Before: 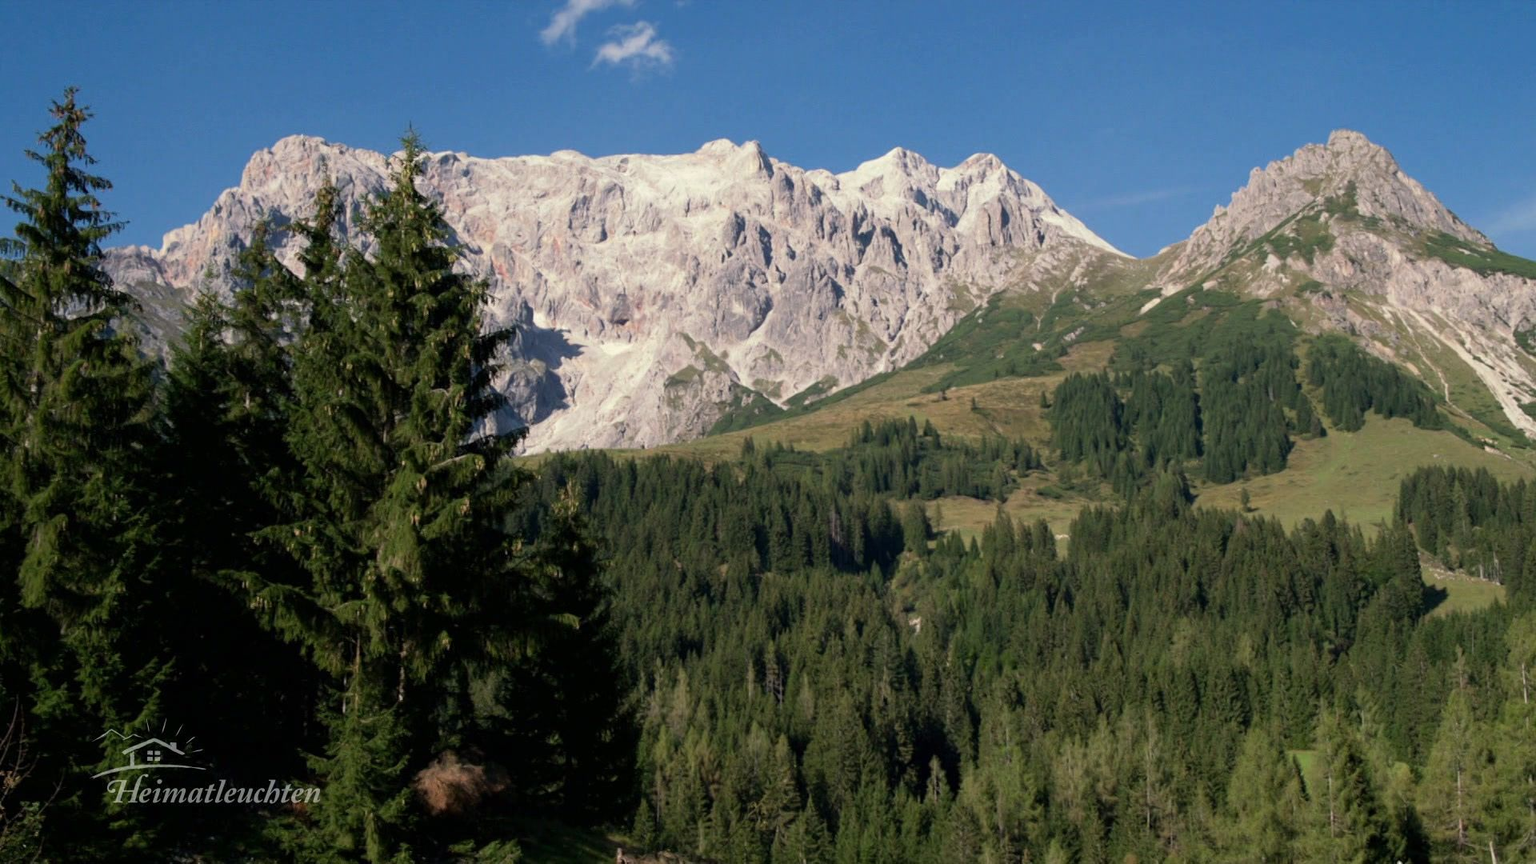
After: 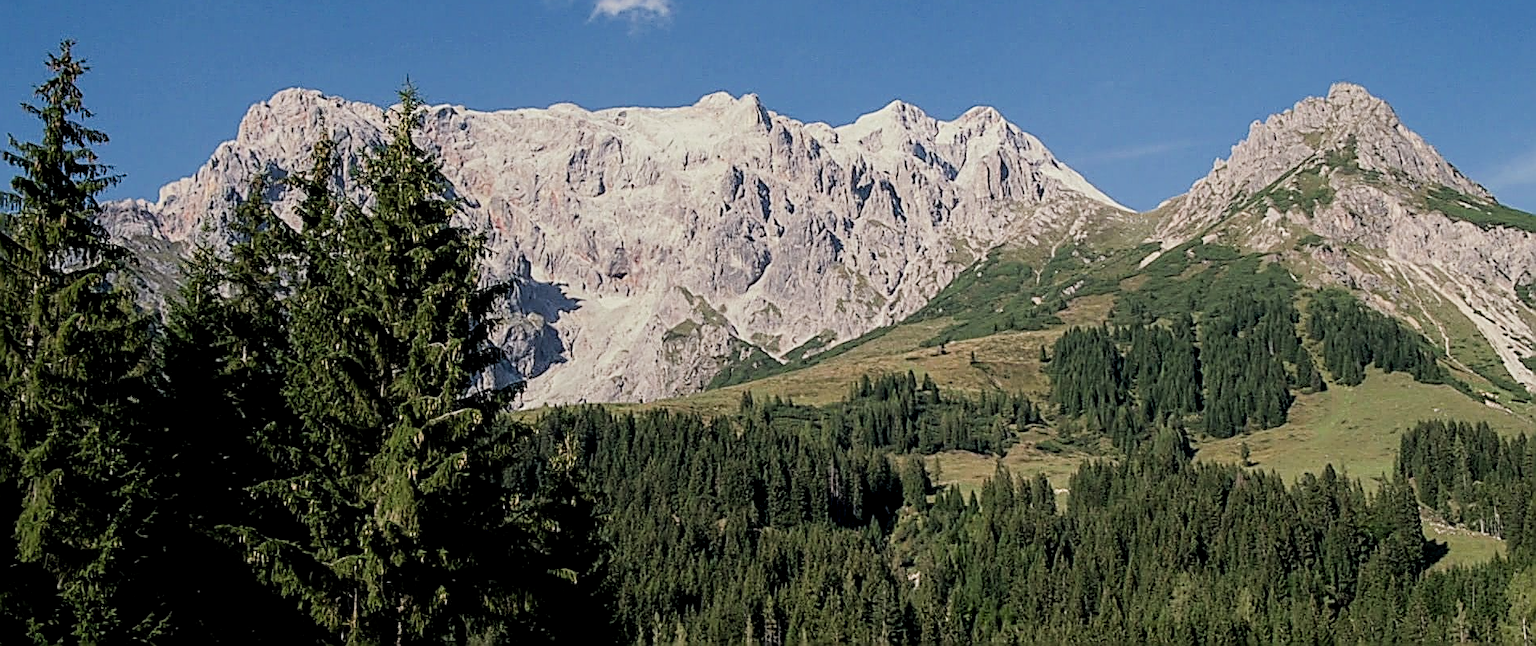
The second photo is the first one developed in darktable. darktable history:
crop: left 0.277%, top 5.533%, bottom 19.859%
exposure: exposure 0.202 EV, compensate highlight preservation false
local contrast: on, module defaults
sharpen: amount 1.983
filmic rgb: black relative exposure -7.65 EV, white relative exposure 4.56 EV, threshold 3.05 EV, hardness 3.61, enable highlight reconstruction true
